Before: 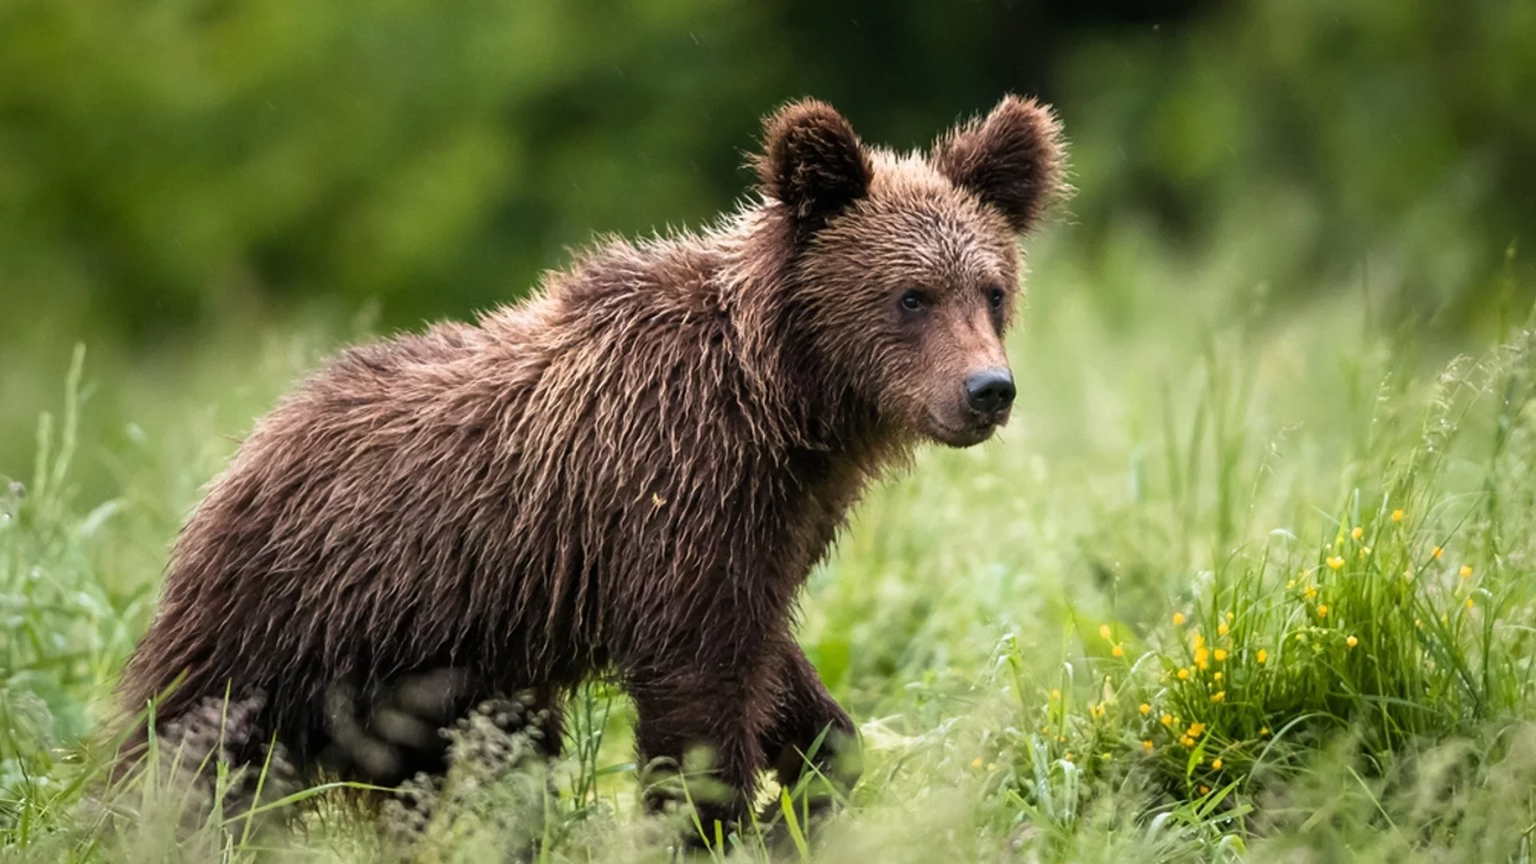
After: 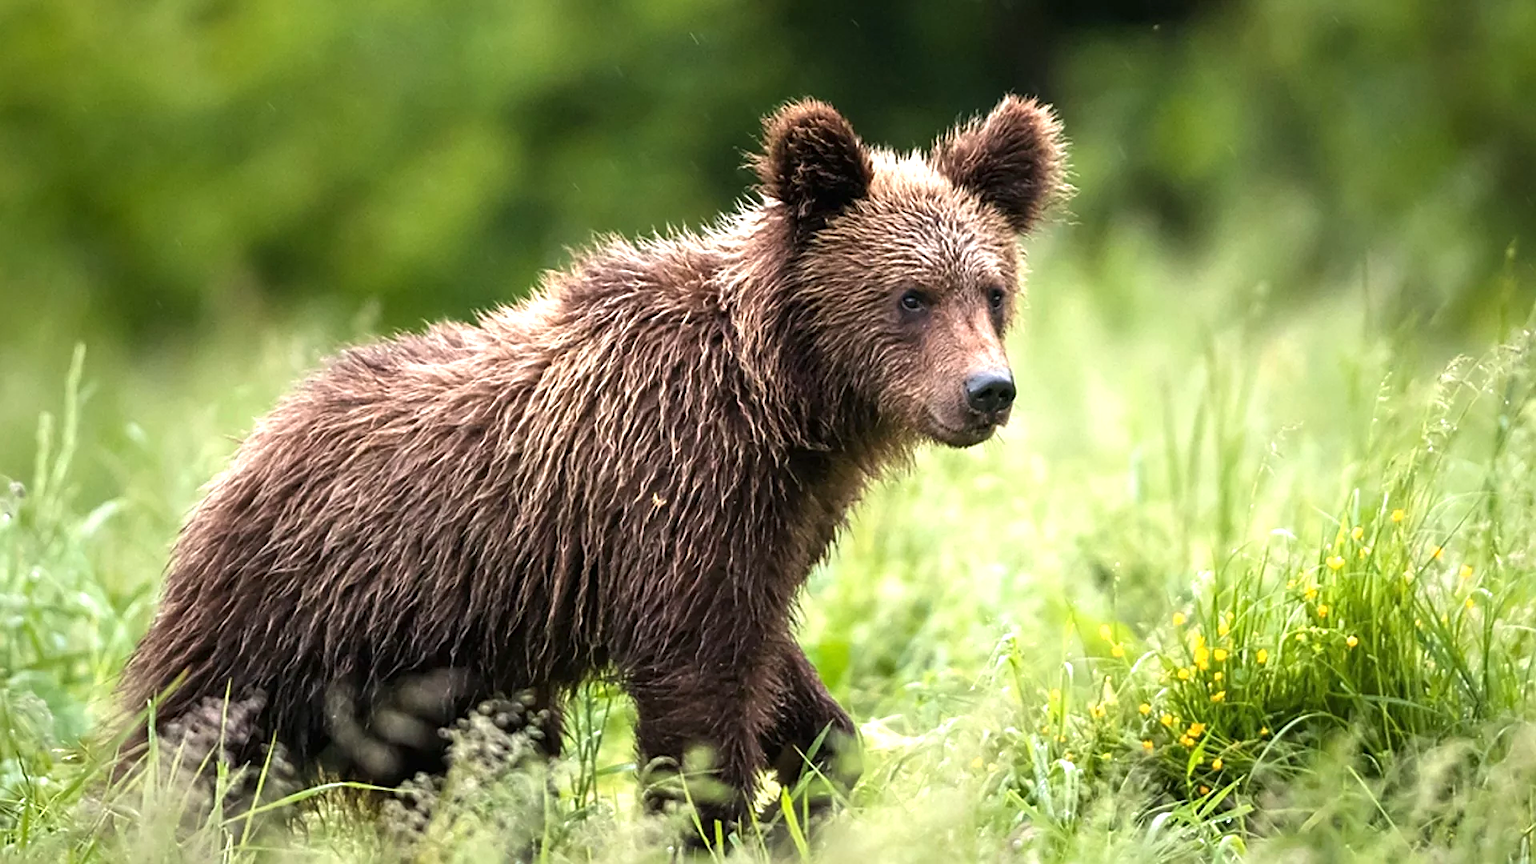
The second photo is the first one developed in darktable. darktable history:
sharpen: on, module defaults
exposure: exposure 0.669 EV, compensate highlight preservation false
